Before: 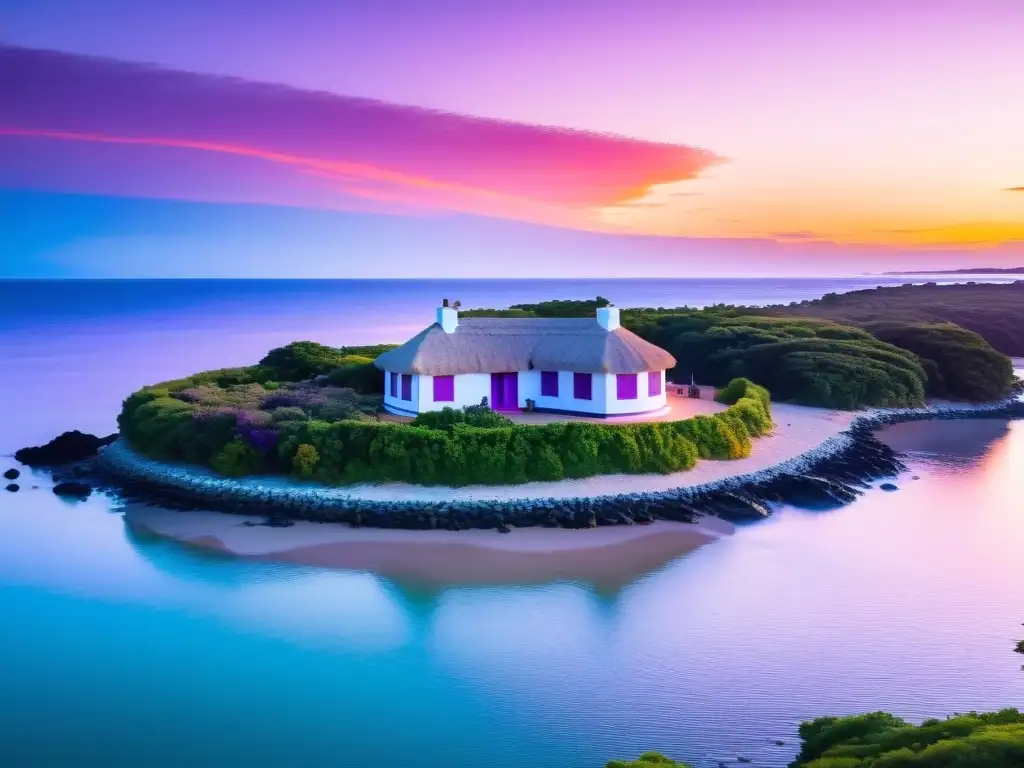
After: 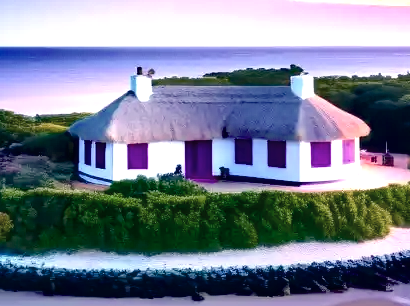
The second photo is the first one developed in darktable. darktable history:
color balance rgb: highlights gain › chroma 3.027%, highlights gain › hue 60.22°, perceptual saturation grading › global saturation 27.573%, perceptual saturation grading › highlights -25.676%, perceptual saturation grading › shadows 25.456%, global vibrance 16.098%, saturation formula JzAzBz (2021)
crop: left 29.948%, top 30.217%, right 29.934%, bottom 29.92%
shadows and highlights: soften with gaussian
color zones: curves: ch0 [(0, 0.559) (0.153, 0.551) (0.229, 0.5) (0.429, 0.5) (0.571, 0.5) (0.714, 0.5) (0.857, 0.5) (1, 0.559)]; ch1 [(0, 0.417) (0.112, 0.336) (0.213, 0.26) (0.429, 0.34) (0.571, 0.35) (0.683, 0.331) (0.857, 0.344) (1, 0.417)]
exposure: black level correction 0, exposure 0.889 EV, compensate exposure bias true, compensate highlight preservation false
